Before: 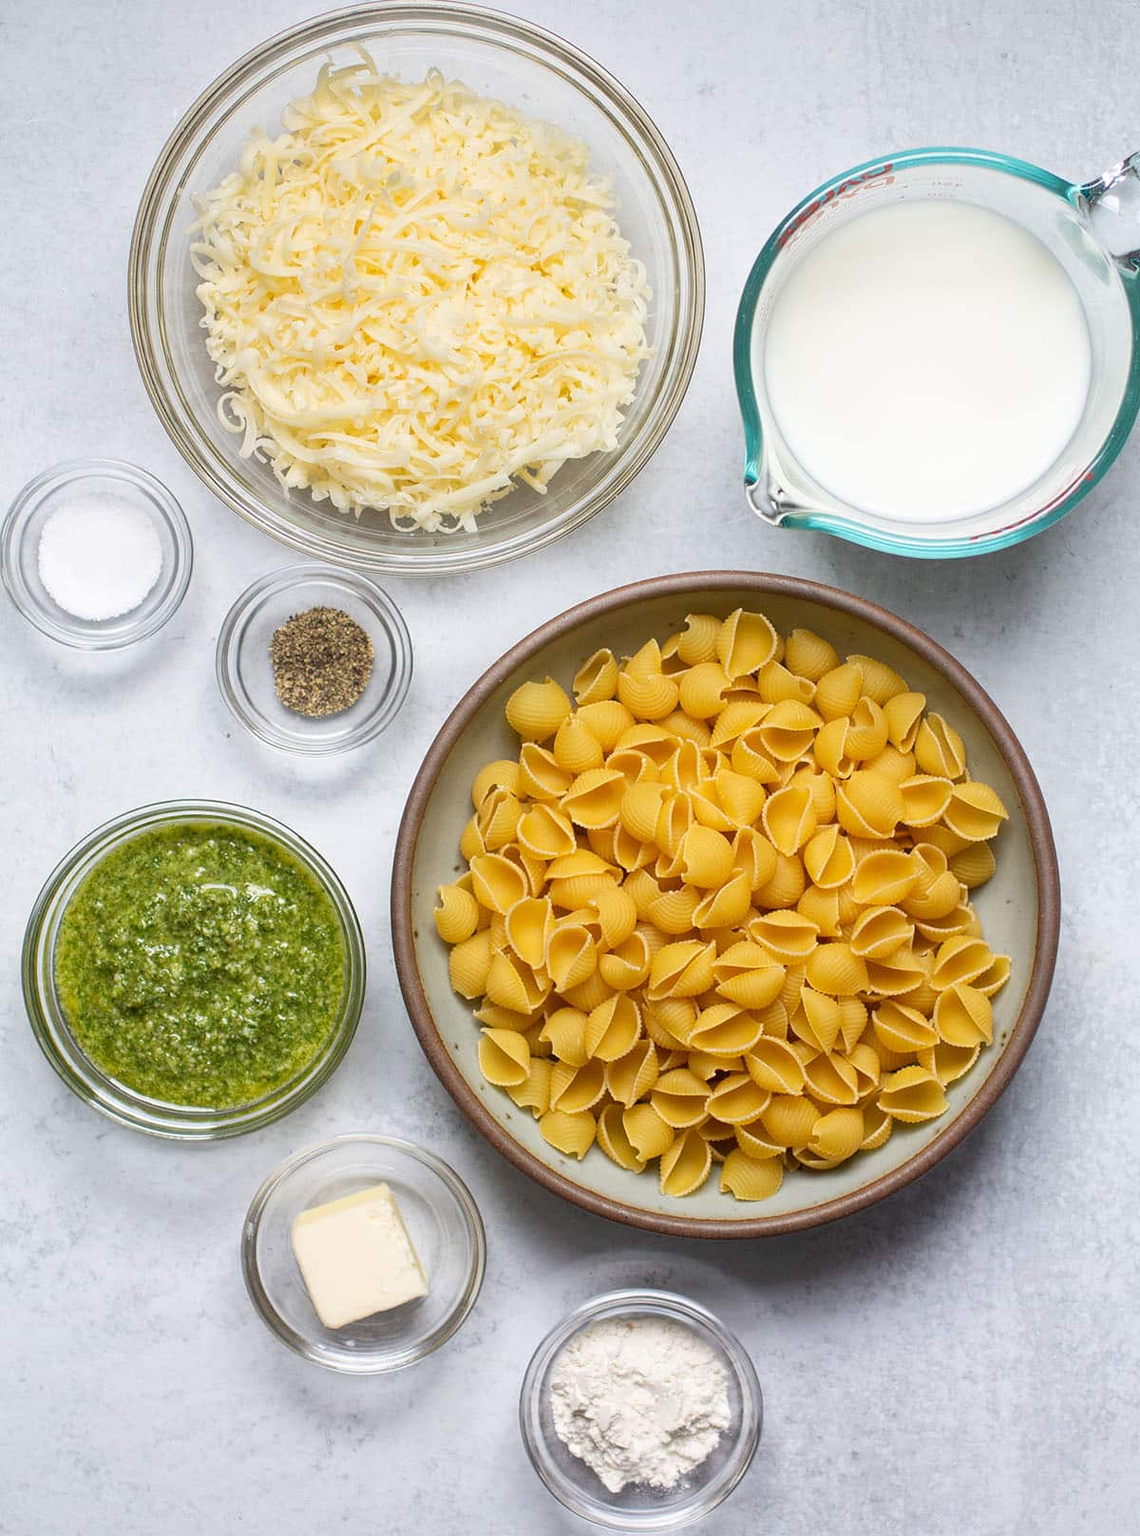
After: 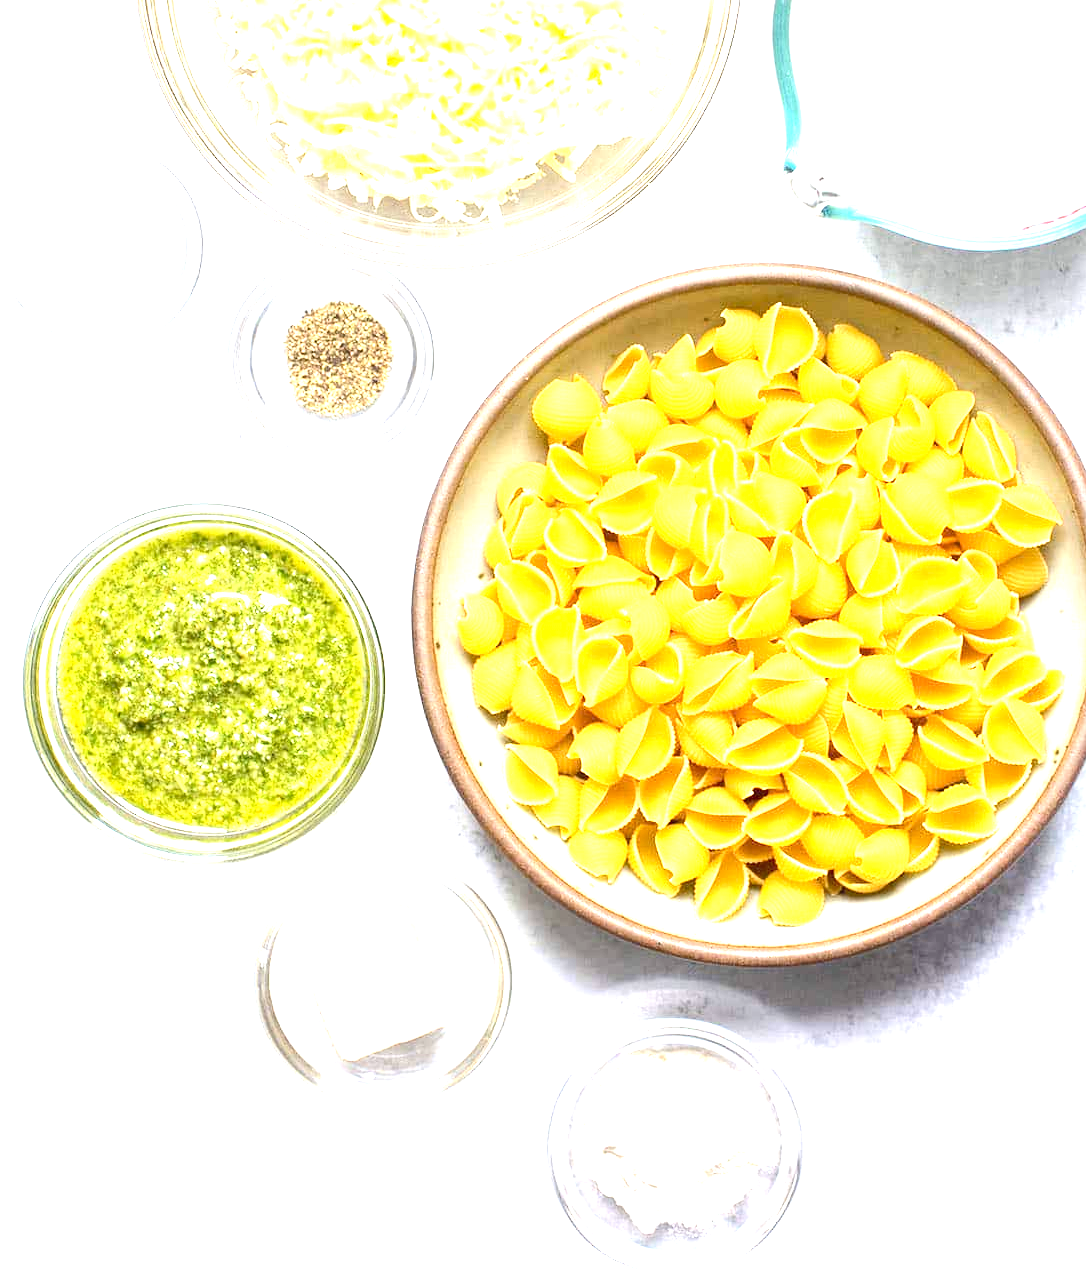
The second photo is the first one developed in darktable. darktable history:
exposure: black level correction 0, exposure 1 EV, compensate exposure bias true, compensate highlight preservation false
tone equalizer: -8 EV -1.08 EV, -7 EV -1.01 EV, -6 EV -0.867 EV, -5 EV -0.578 EV, -3 EV 0.578 EV, -2 EV 0.867 EV, -1 EV 1.01 EV, +0 EV 1.08 EV, edges refinement/feathering 500, mask exposure compensation -1.57 EV, preserve details no
levels: levels [0, 0.397, 0.955]
color contrast: green-magenta contrast 0.81
crop: top 20.916%, right 9.437%, bottom 0.316%
